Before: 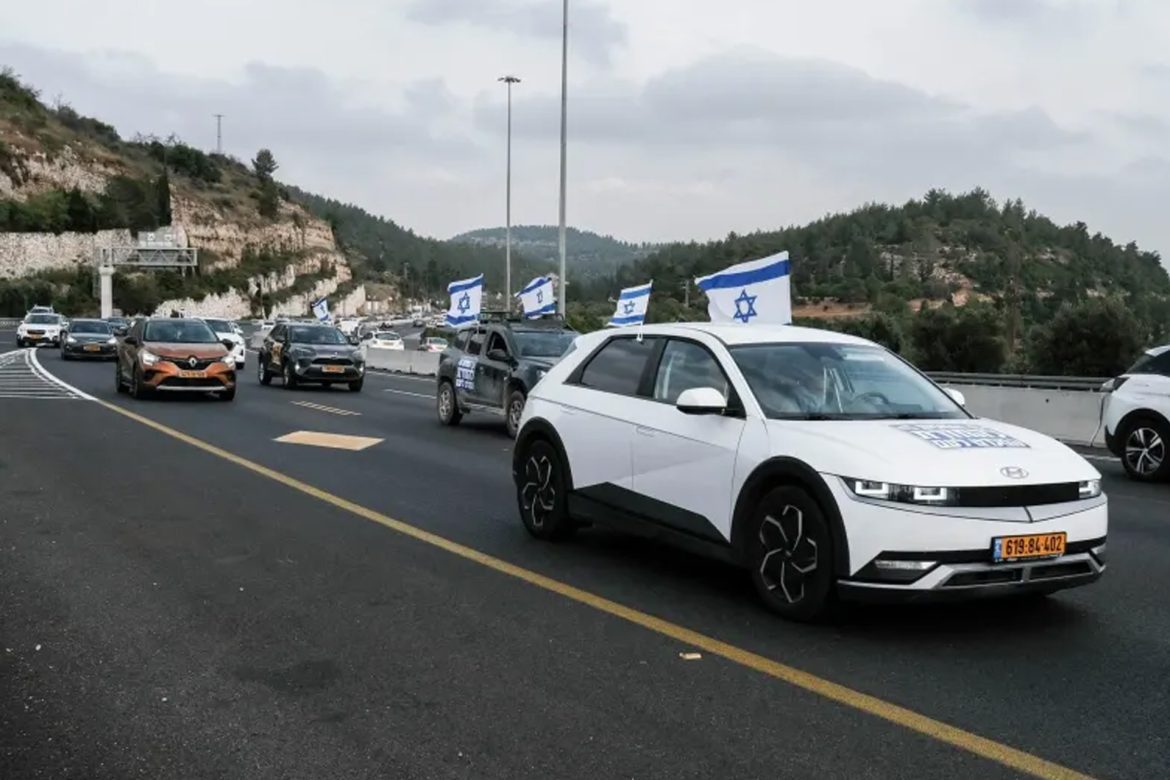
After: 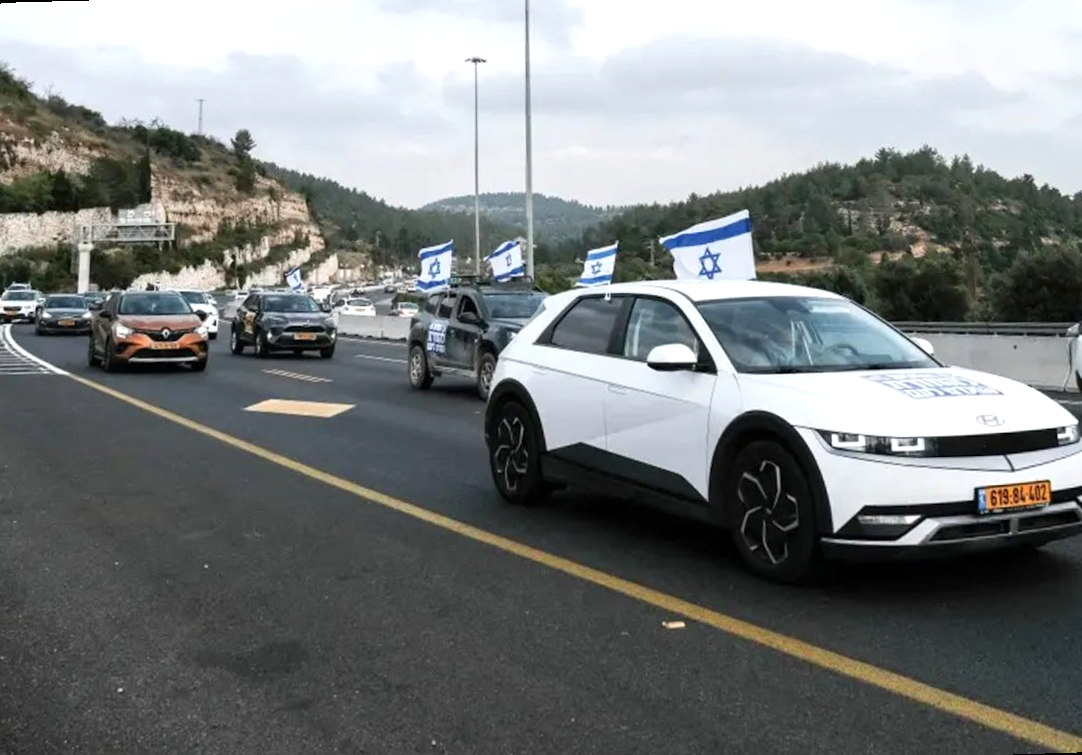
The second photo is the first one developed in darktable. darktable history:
exposure: exposure 0.4 EV, compensate highlight preservation false
contrast brightness saturation: contrast 0.07
rotate and perspective: rotation -1.68°, lens shift (vertical) -0.146, crop left 0.049, crop right 0.912, crop top 0.032, crop bottom 0.96
